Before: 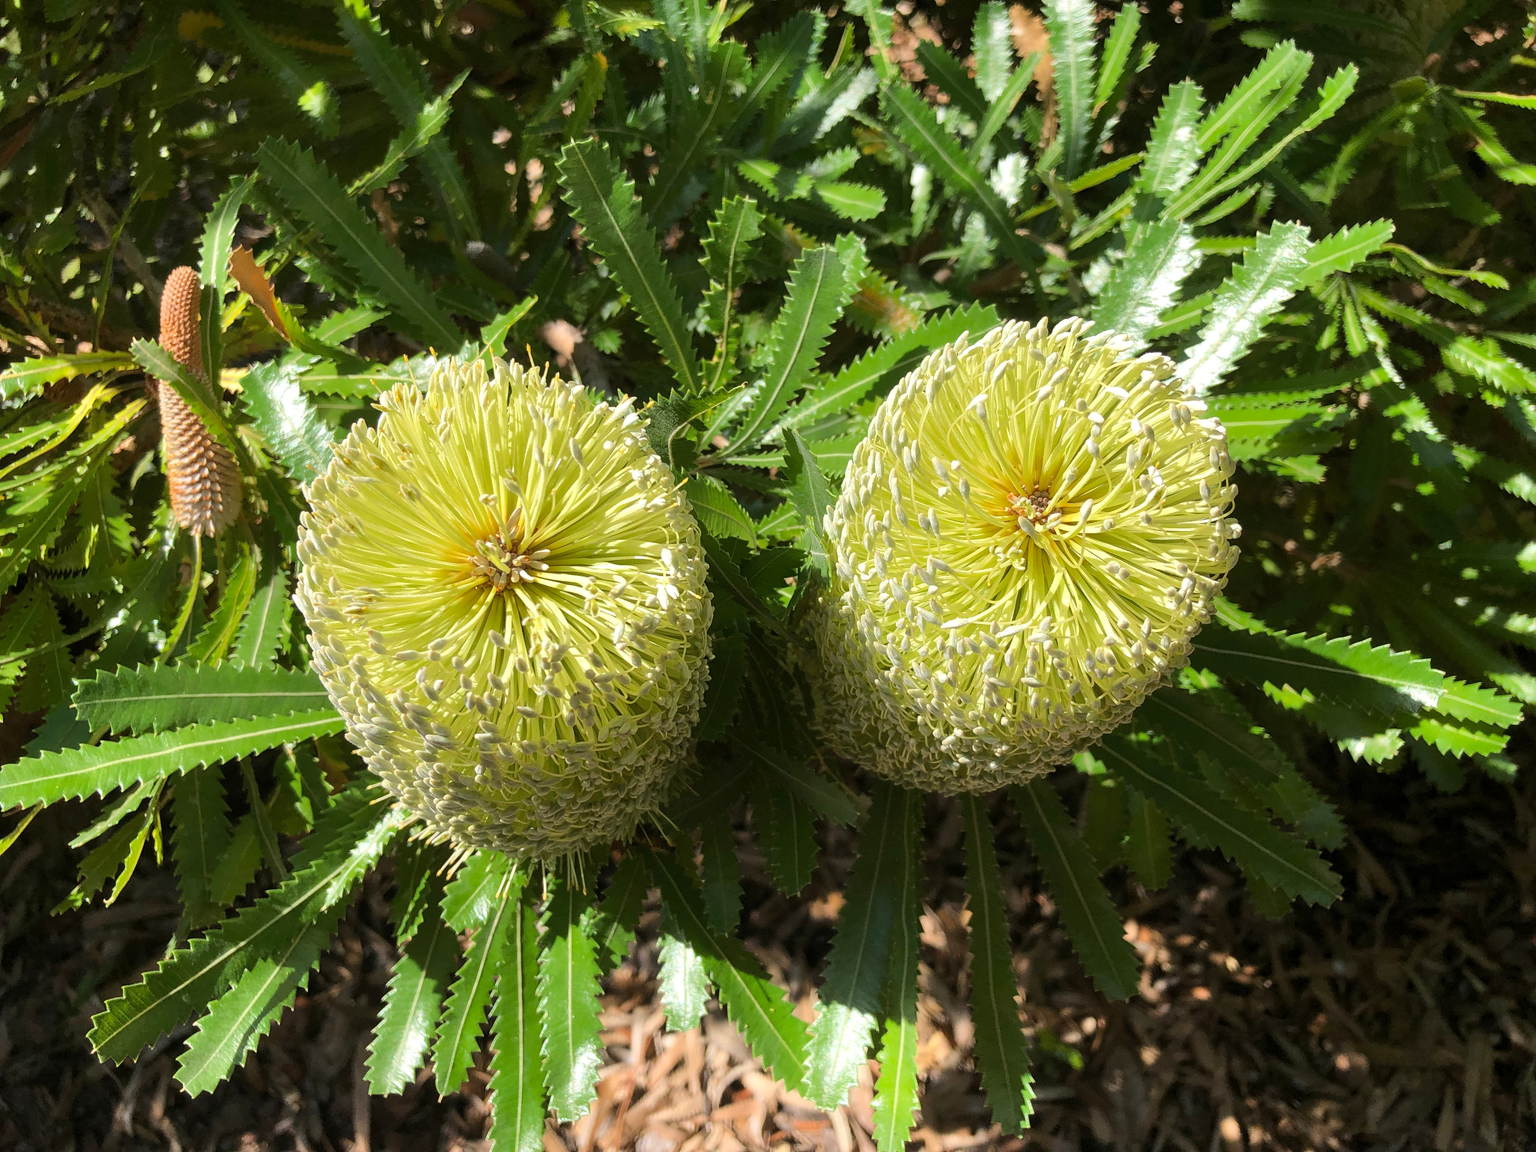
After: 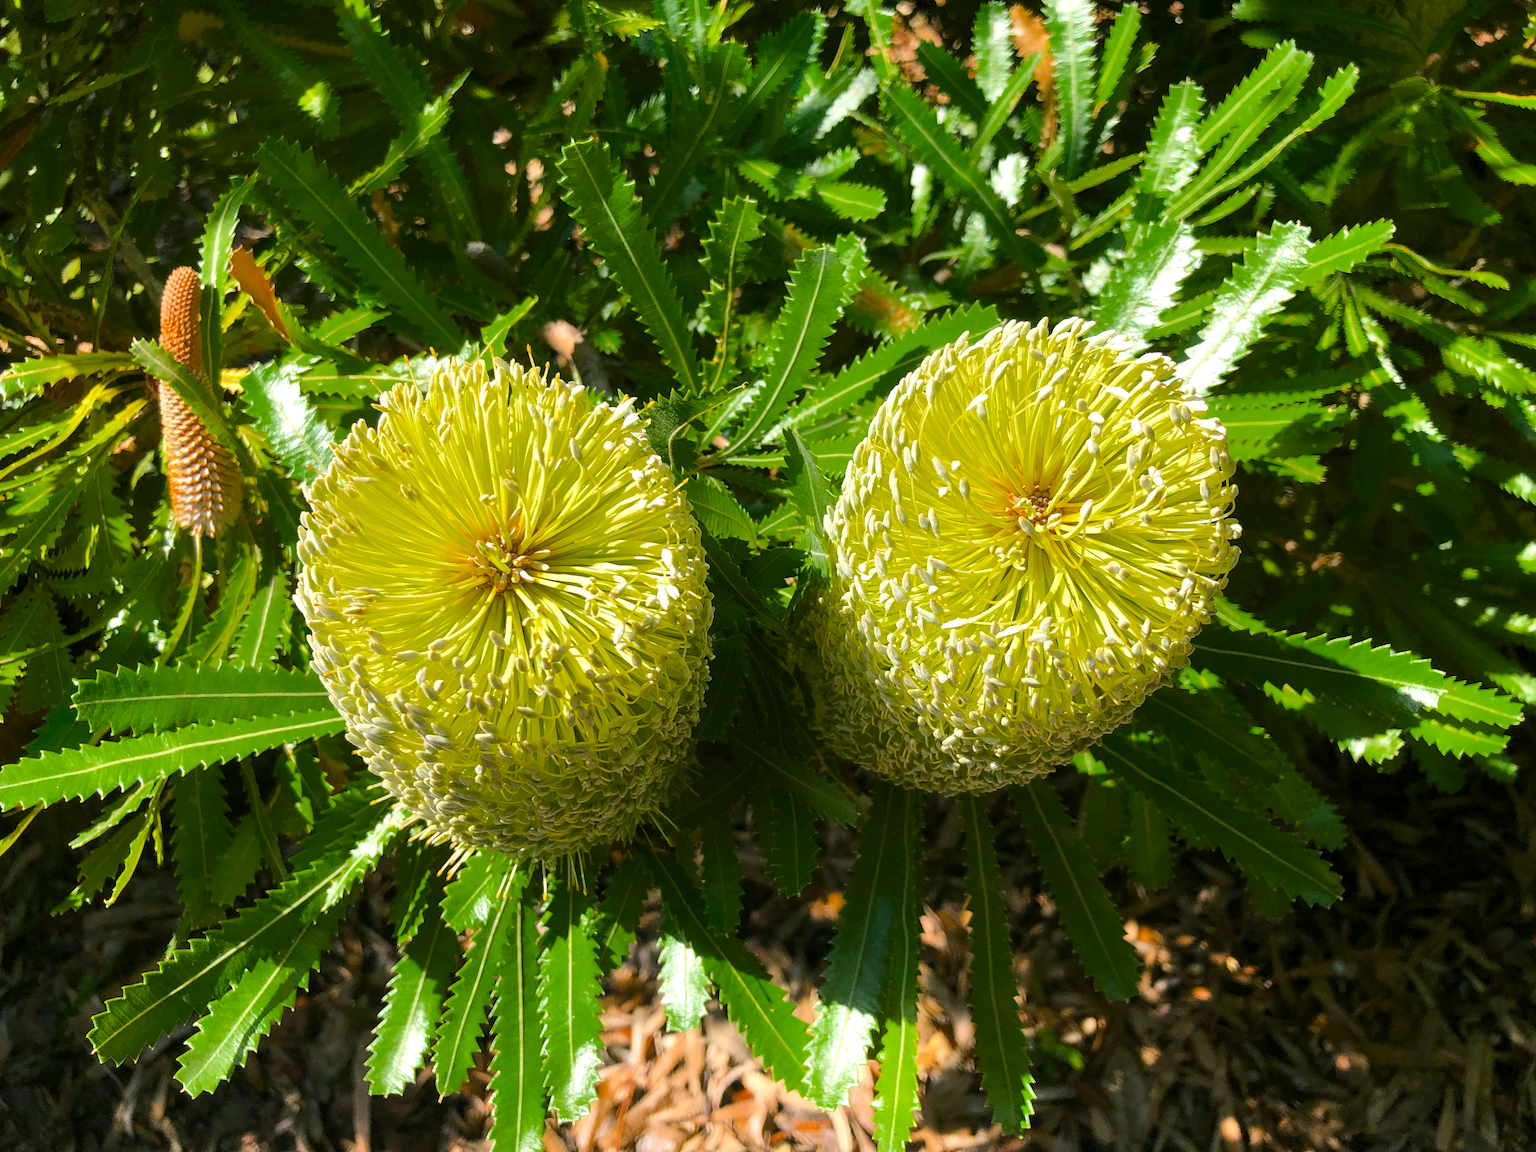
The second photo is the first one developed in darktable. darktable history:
color balance rgb: shadows lift › luminance -7.634%, shadows lift › chroma 2.132%, shadows lift › hue 165.3°, perceptual saturation grading › global saturation 25.215%, perceptual brilliance grading › global brilliance 9.387%, perceptual brilliance grading › shadows 14.419%, global vibrance 6.762%, saturation formula JzAzBz (2021)
